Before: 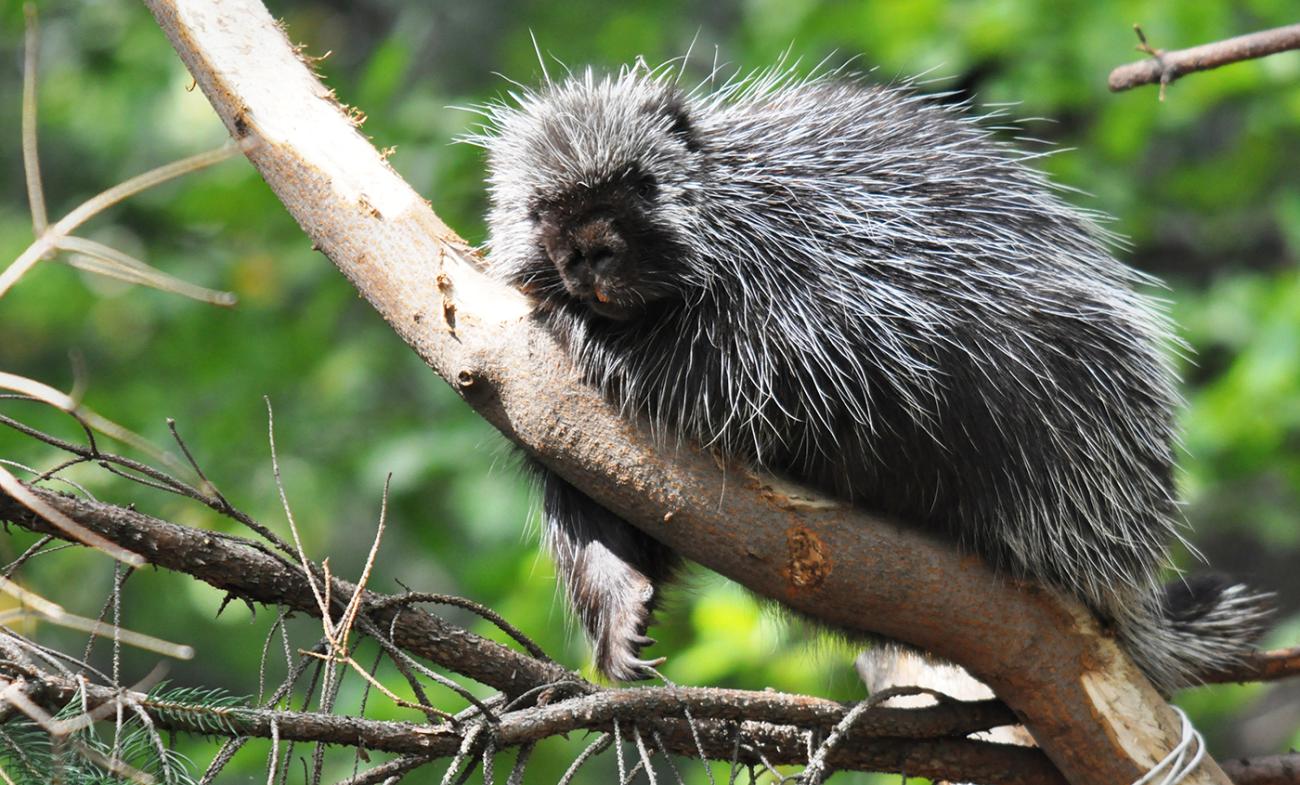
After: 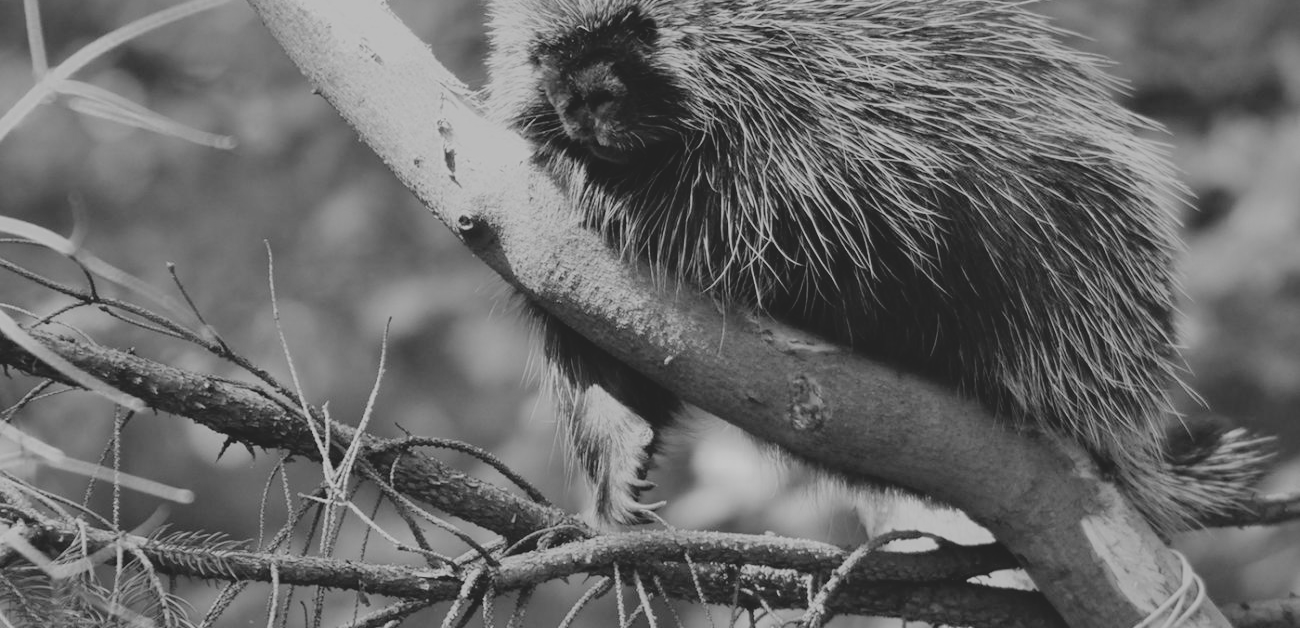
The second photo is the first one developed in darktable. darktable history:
crop and rotate: top 19.998%
filmic rgb: black relative exposure -7.65 EV, white relative exposure 4.56 EV, hardness 3.61
monochrome: on, module defaults
white balance: emerald 1
color zones: curves: ch0 [(0.018, 0.548) (0.197, 0.654) (0.425, 0.447) (0.605, 0.658) (0.732, 0.579)]; ch1 [(0.105, 0.531) (0.224, 0.531) (0.386, 0.39) (0.618, 0.456) (0.732, 0.456) (0.956, 0.421)]; ch2 [(0.039, 0.583) (0.215, 0.465) (0.399, 0.544) (0.465, 0.548) (0.614, 0.447) (0.724, 0.43) (0.882, 0.623) (0.956, 0.632)]
contrast brightness saturation: contrast -0.26, saturation -0.43
